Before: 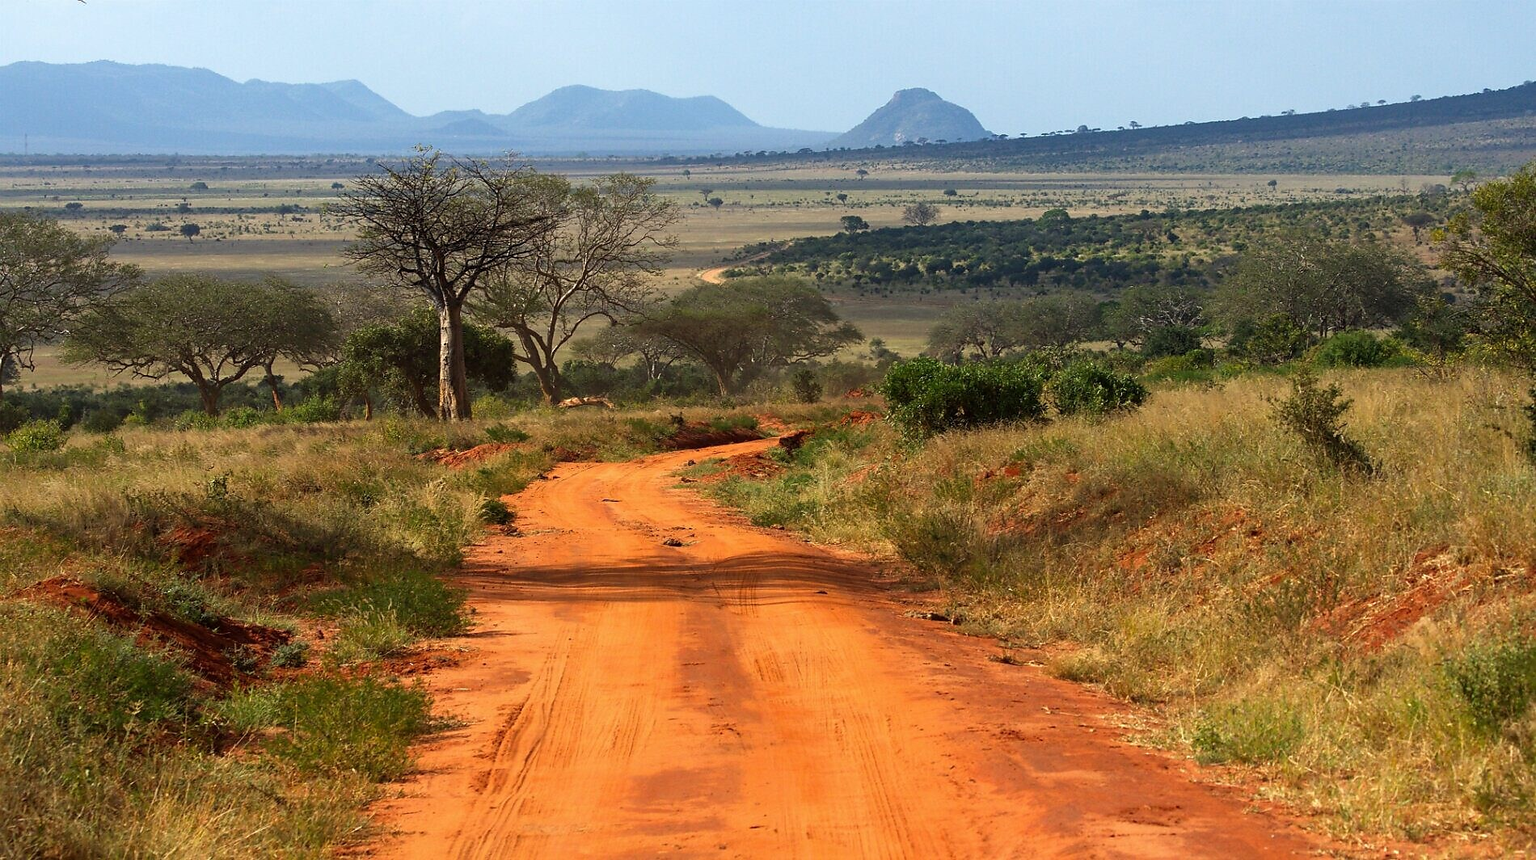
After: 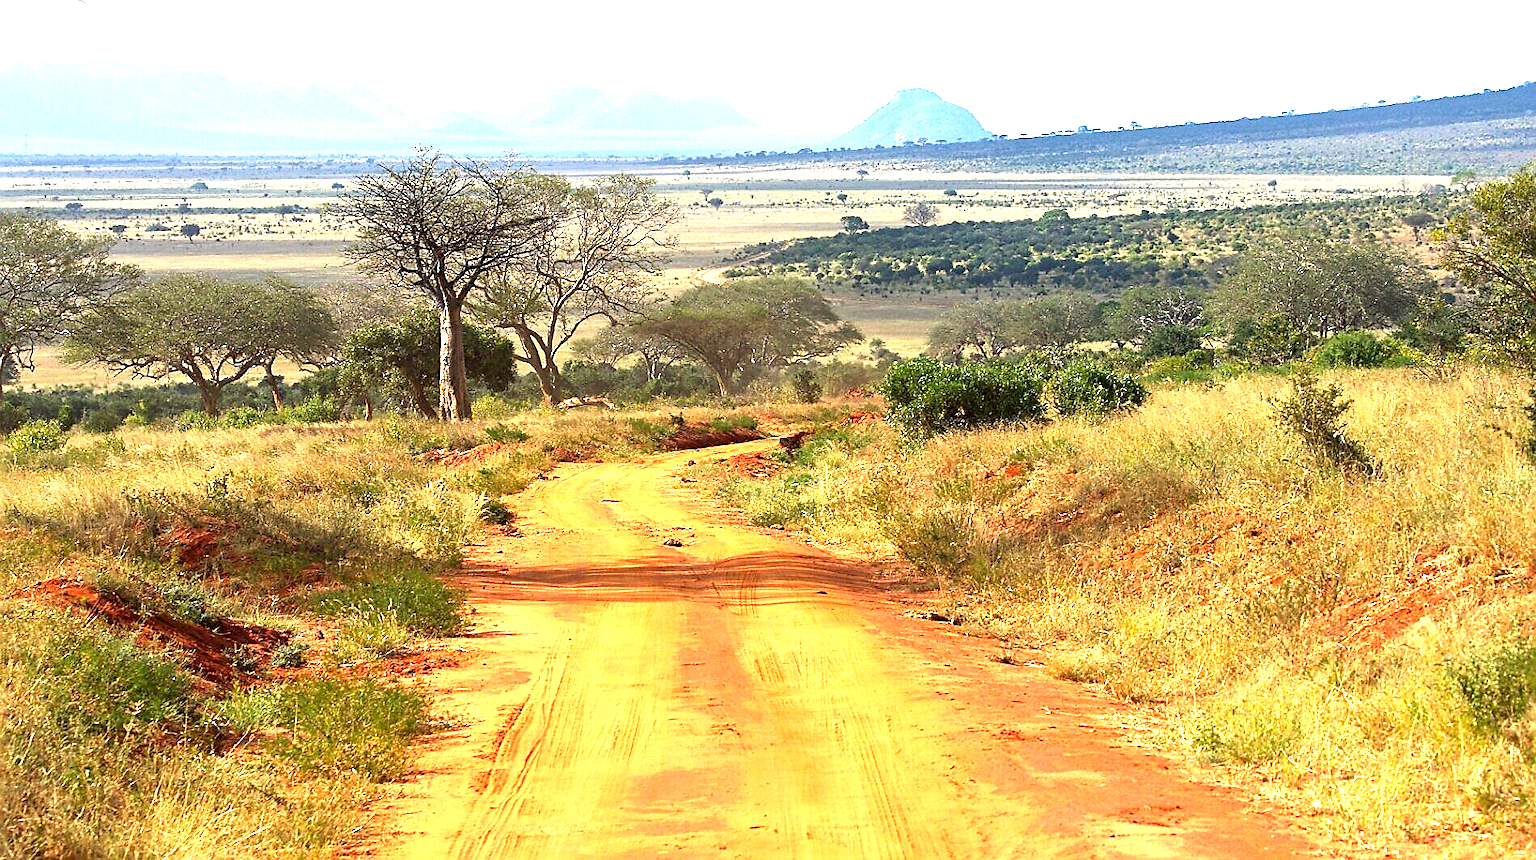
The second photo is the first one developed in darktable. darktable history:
sharpen: on, module defaults
exposure: black level correction 0.001, exposure 1.735 EV, compensate highlight preservation false
